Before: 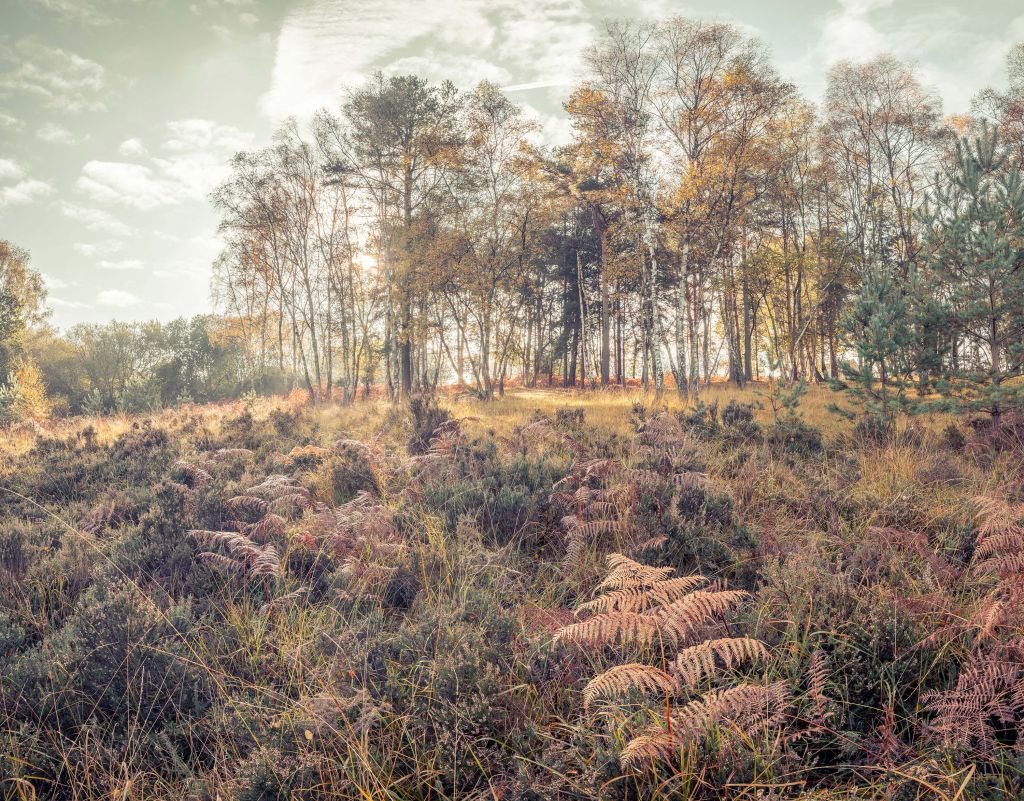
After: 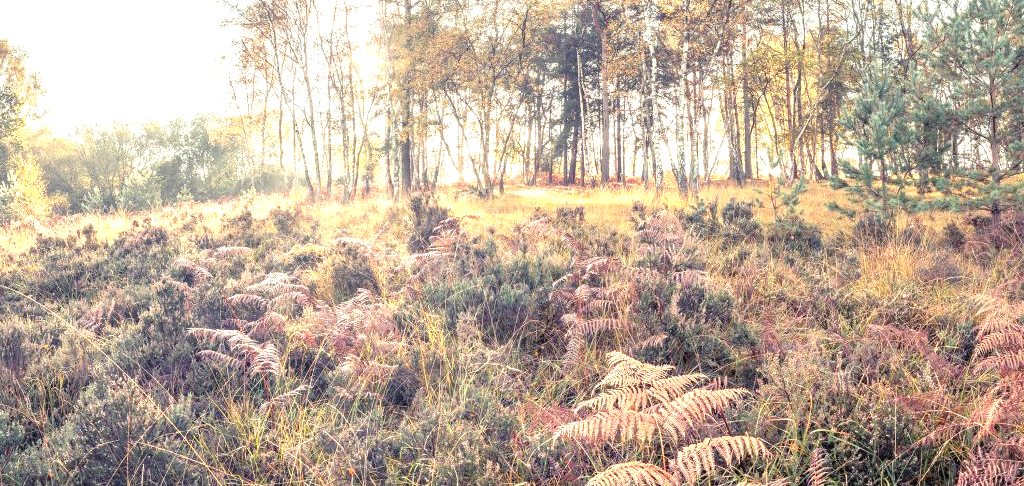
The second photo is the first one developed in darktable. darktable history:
crop and rotate: top 25.357%, bottom 13.942%
exposure: exposure 1.089 EV, compensate highlight preservation false
